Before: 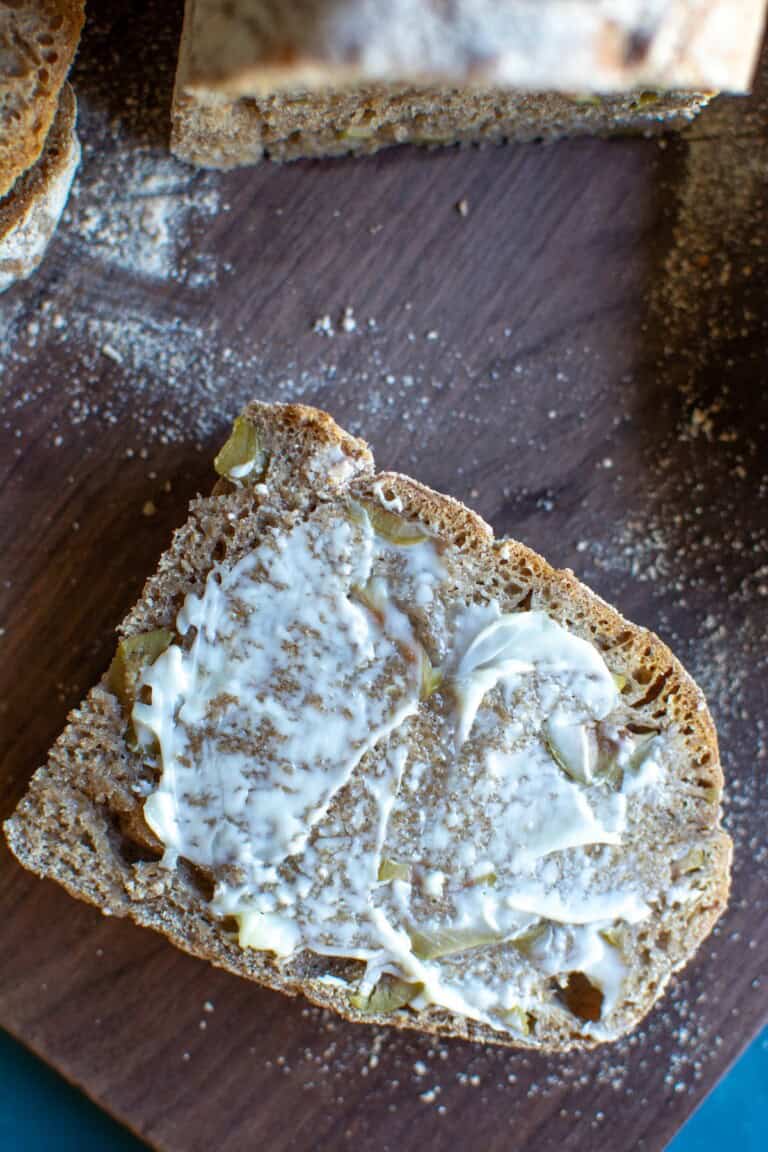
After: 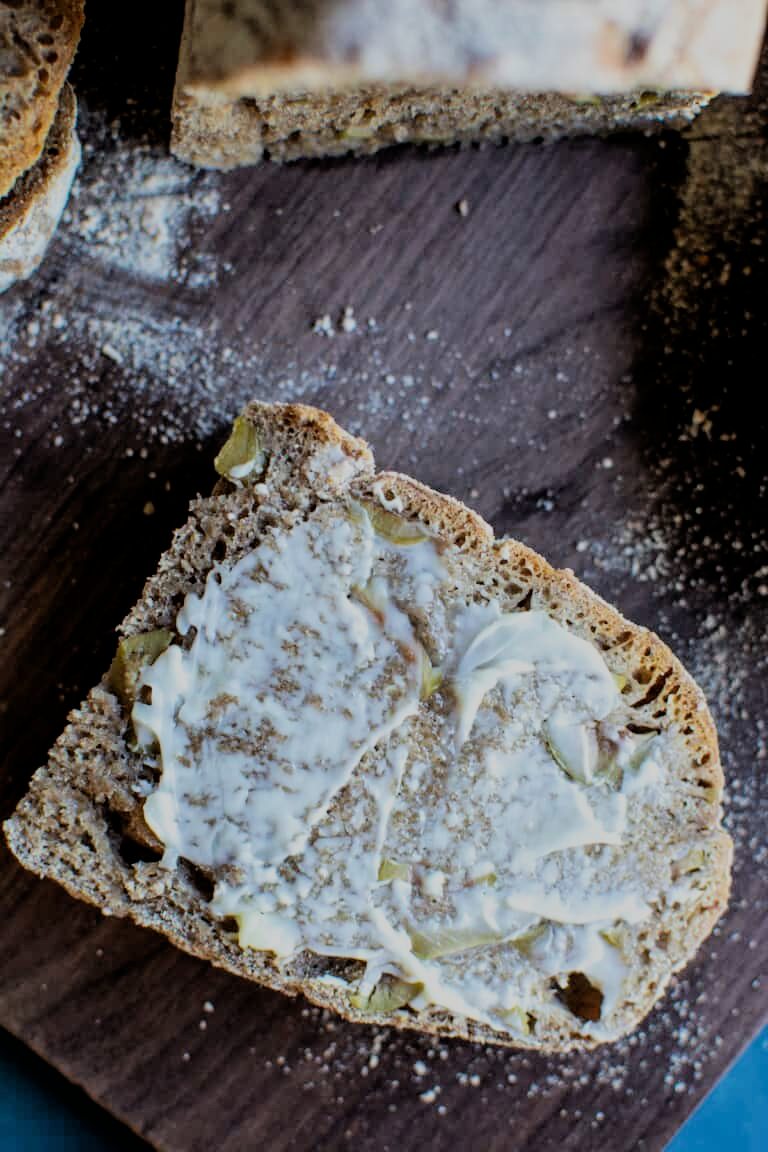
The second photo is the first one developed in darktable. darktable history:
tone equalizer: -8 EV -0.002 EV, -7 EV 0.005 EV, -6 EV -0.009 EV, -5 EV 0.011 EV, -4 EV -0.012 EV, -3 EV 0.007 EV, -2 EV -0.062 EV, -1 EV -0.293 EV, +0 EV -0.582 EV, smoothing diameter 2%, edges refinement/feathering 20, mask exposure compensation -1.57 EV, filter diffusion 5
filmic rgb: black relative exposure -4.14 EV, white relative exposure 5.1 EV, hardness 2.11, contrast 1.165
